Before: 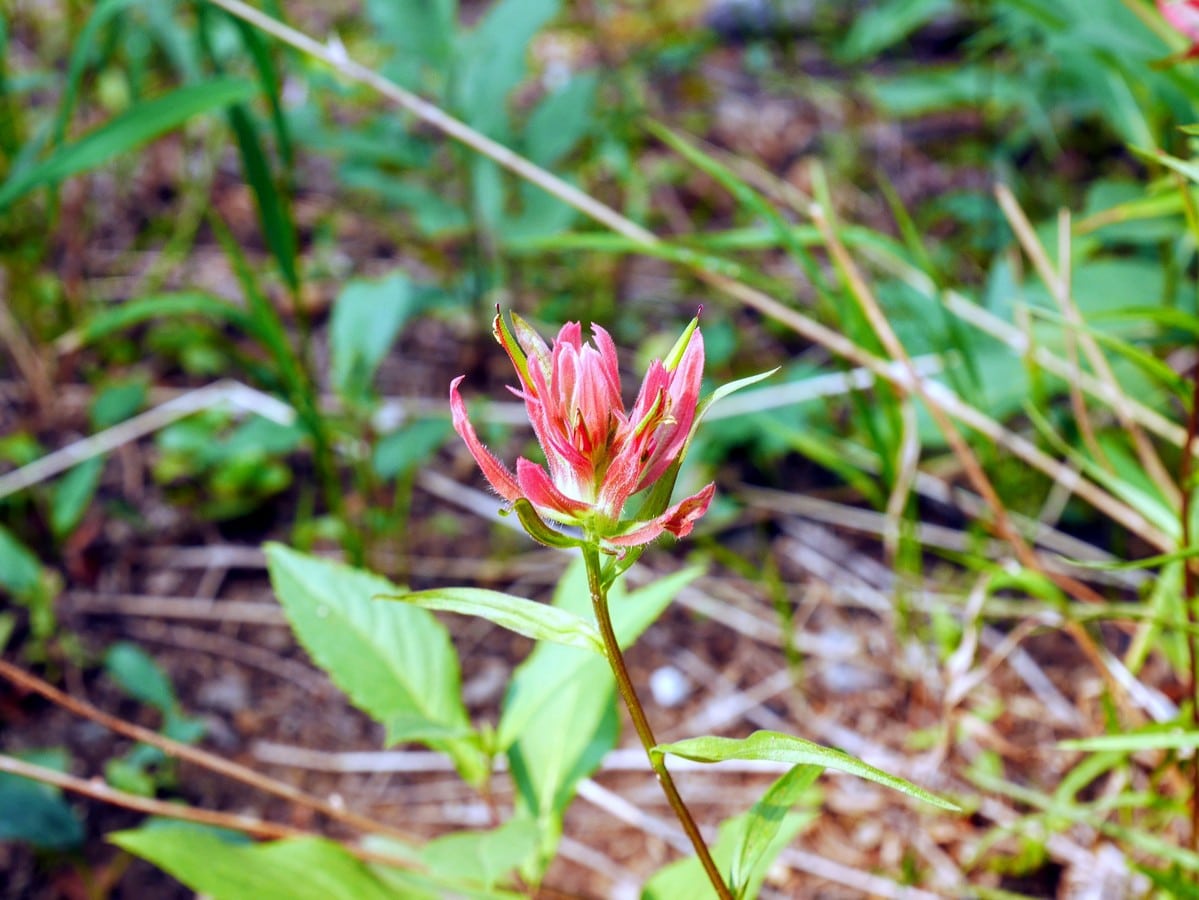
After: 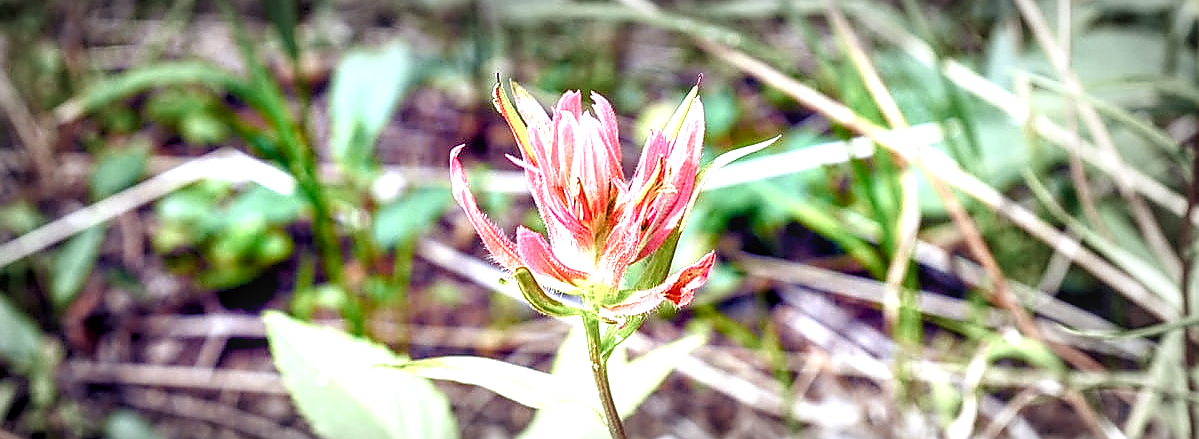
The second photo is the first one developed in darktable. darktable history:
exposure: black level correction 0.001, exposure 1.13 EV, compensate highlight preservation false
contrast brightness saturation: saturation -0.062
sharpen: radius 1.392, amount 1.252, threshold 0.676
crop and rotate: top 25.764%, bottom 25.357%
local contrast: on, module defaults
vignetting: fall-off start 52.51%, brightness -0.445, saturation -0.686, center (-0.081, 0.066), automatic ratio true, width/height ratio 1.313, shape 0.222
color balance rgb: shadows lift › chroma 3.067%, shadows lift › hue 278.26°, power › chroma 0.312%, power › hue 23.94°, highlights gain › chroma 1.131%, highlights gain › hue 60.15°, perceptual saturation grading › global saturation 20%, perceptual saturation grading › highlights -50.563%, perceptual saturation grading › shadows 30.229%, global vibrance 9.436%
